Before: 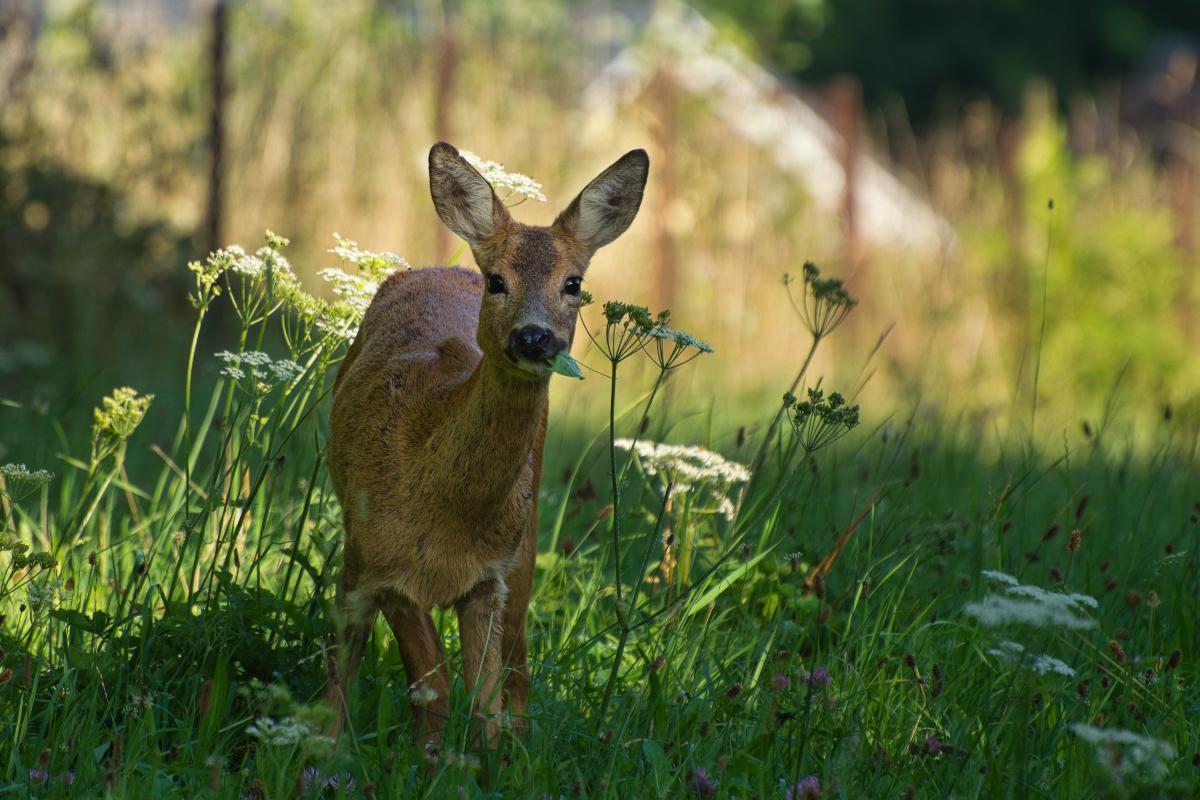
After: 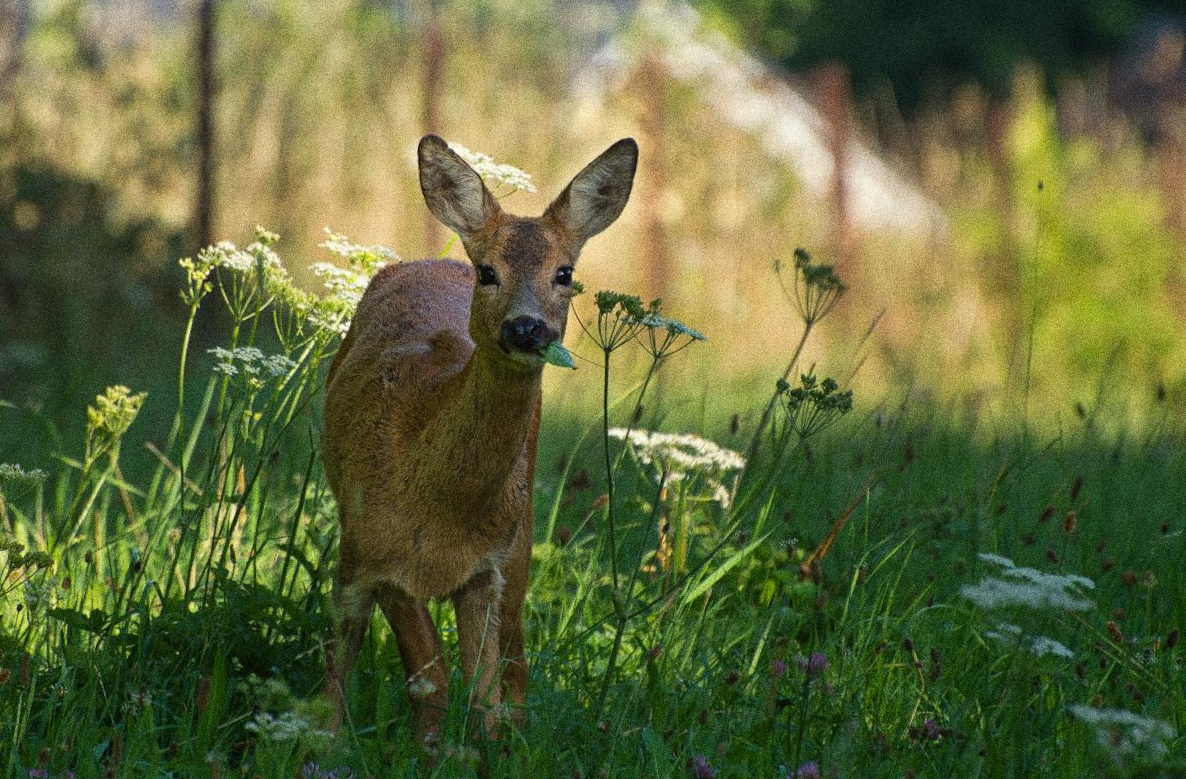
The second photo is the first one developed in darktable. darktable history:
grain: coarseness 14.49 ISO, strength 48.04%, mid-tones bias 35%
rotate and perspective: rotation -1°, crop left 0.011, crop right 0.989, crop top 0.025, crop bottom 0.975
